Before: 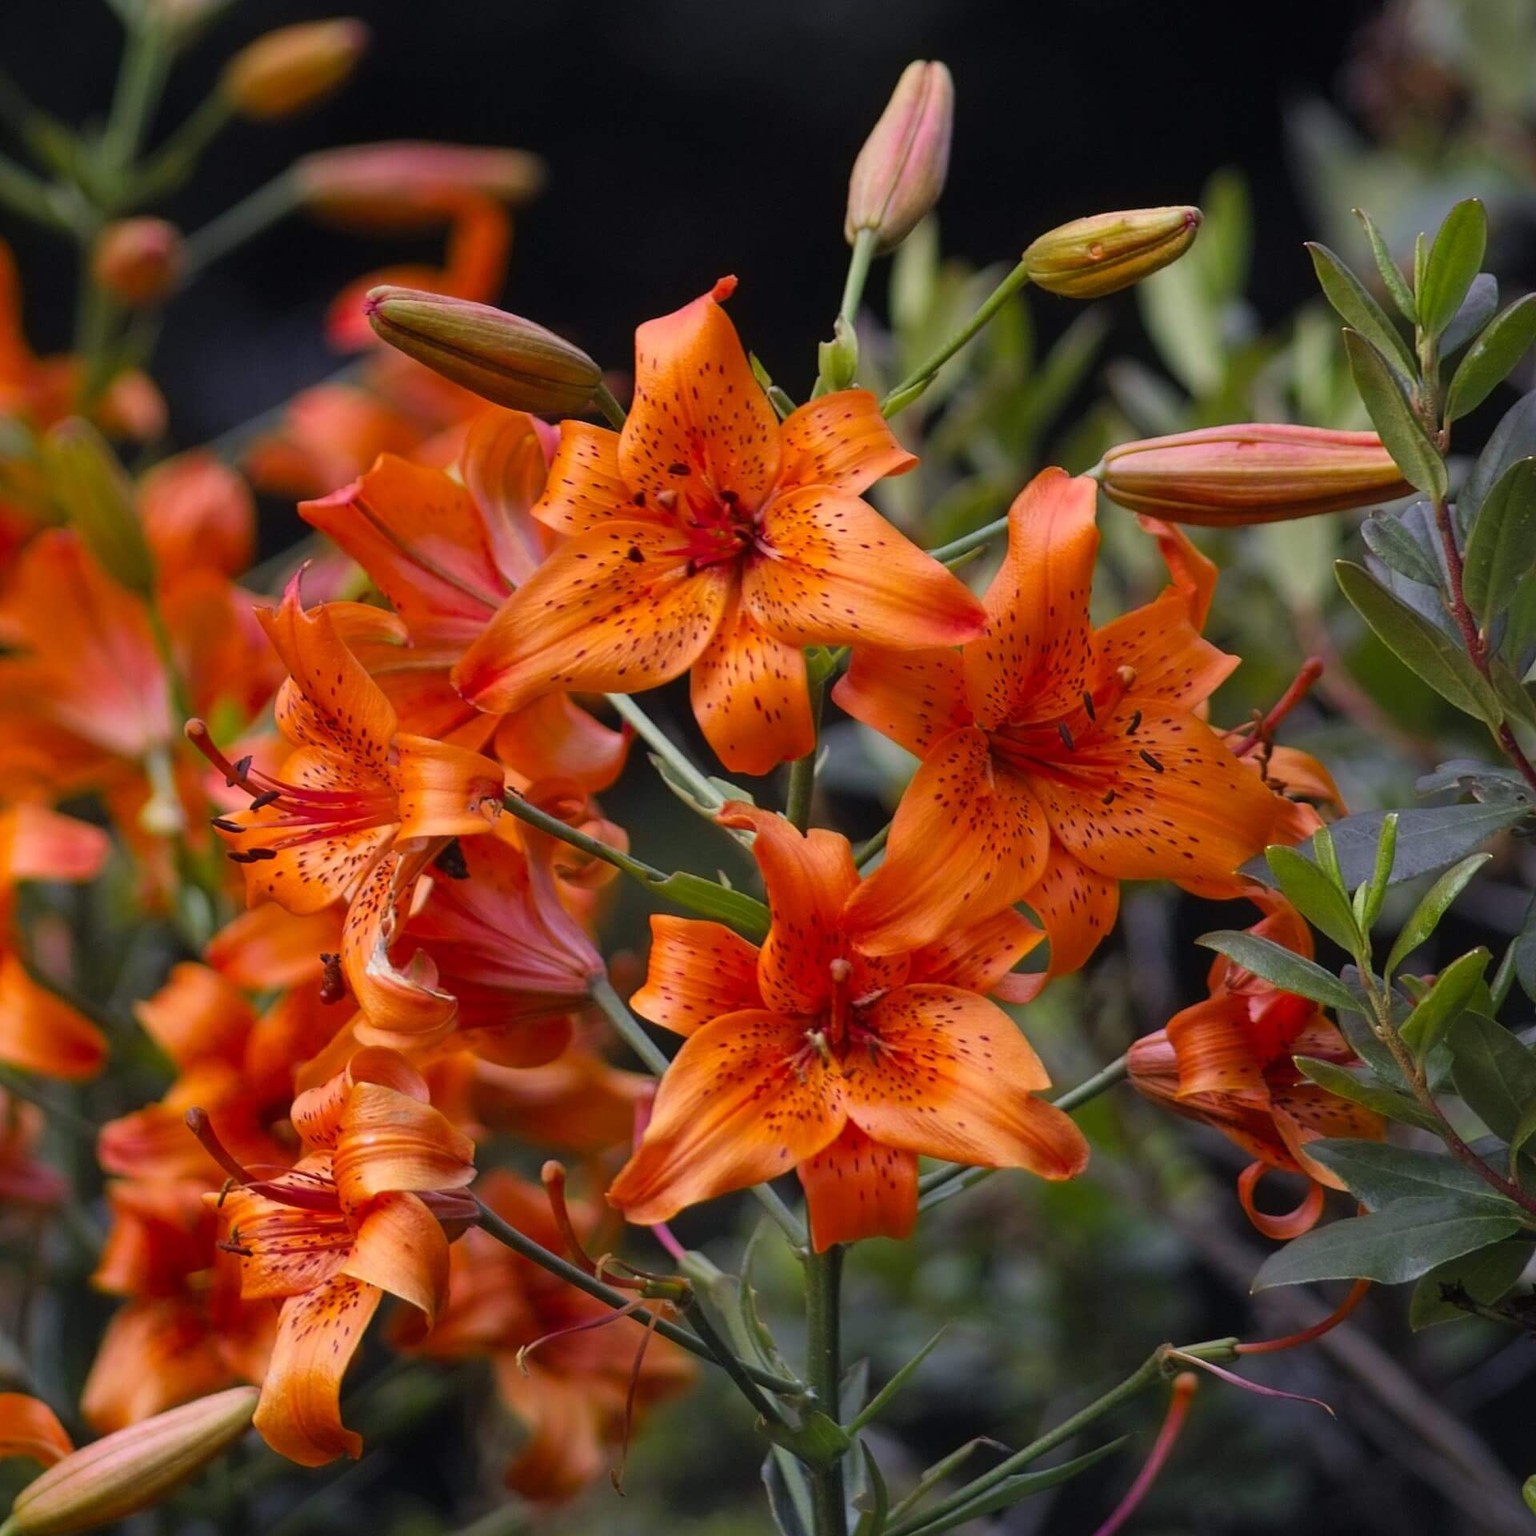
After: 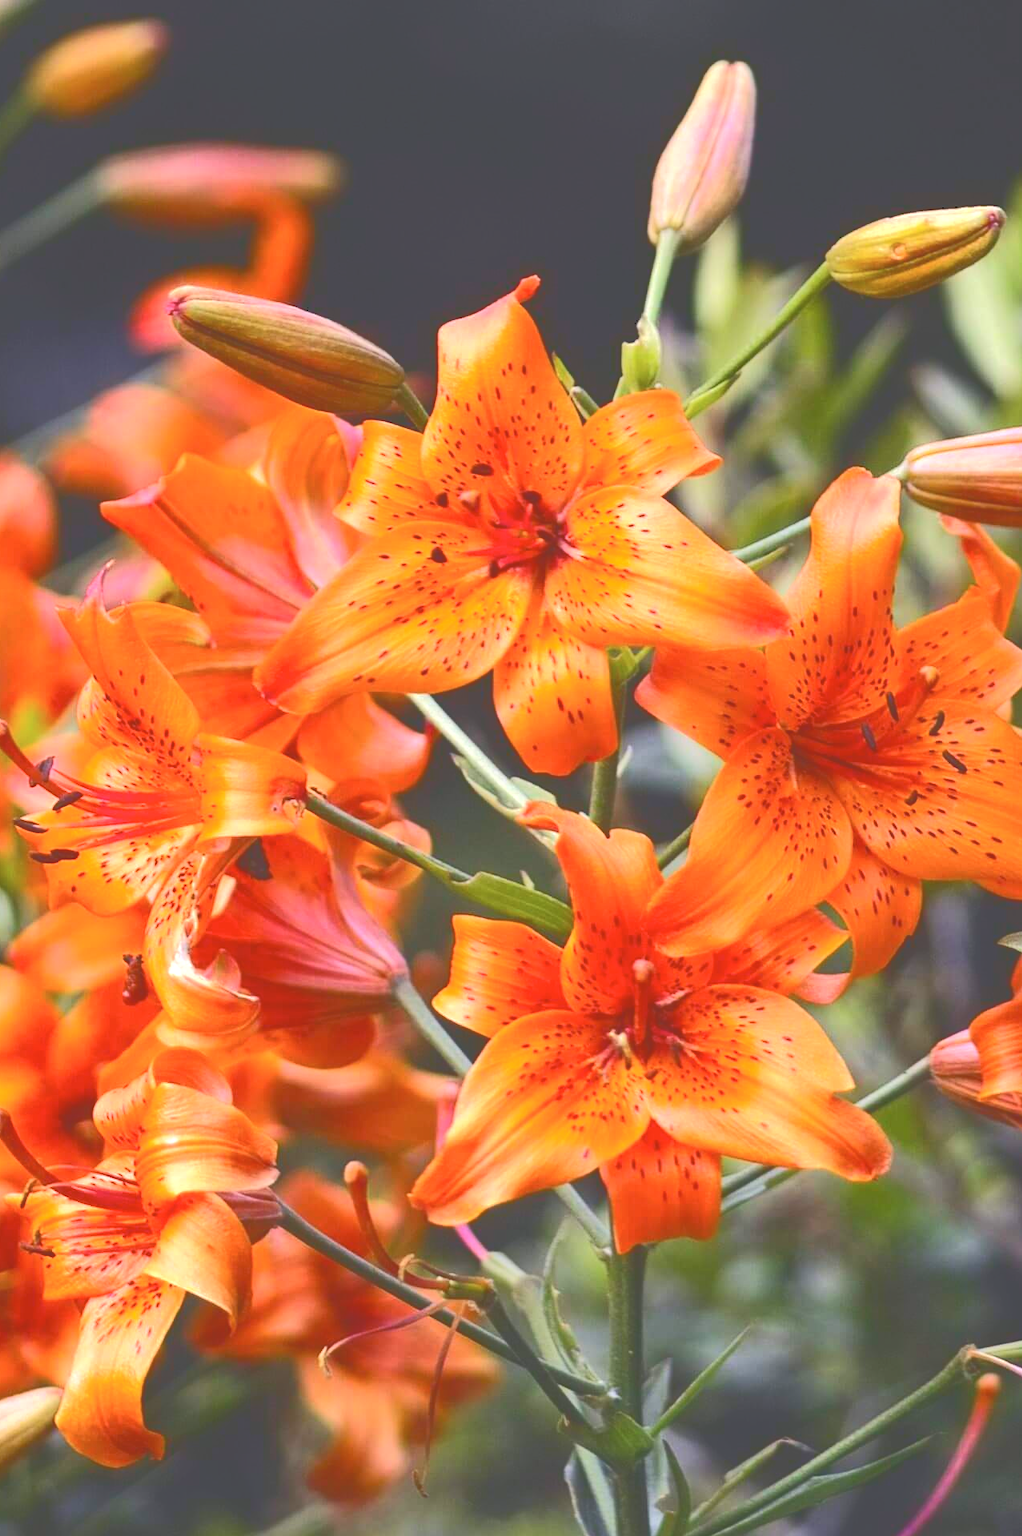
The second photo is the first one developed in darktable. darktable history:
tone curve: curves: ch0 [(0, 0) (0.003, 0.301) (0.011, 0.302) (0.025, 0.307) (0.044, 0.313) (0.069, 0.316) (0.1, 0.322) (0.136, 0.325) (0.177, 0.341) (0.224, 0.358) (0.277, 0.386) (0.335, 0.429) (0.399, 0.486) (0.468, 0.556) (0.543, 0.644) (0.623, 0.728) (0.709, 0.796) (0.801, 0.854) (0.898, 0.908) (1, 1)], color space Lab, independent channels, preserve colors none
crop and rotate: left 12.904%, right 20.499%
exposure: black level correction 0.001, exposure 0.955 EV, compensate highlight preservation false
